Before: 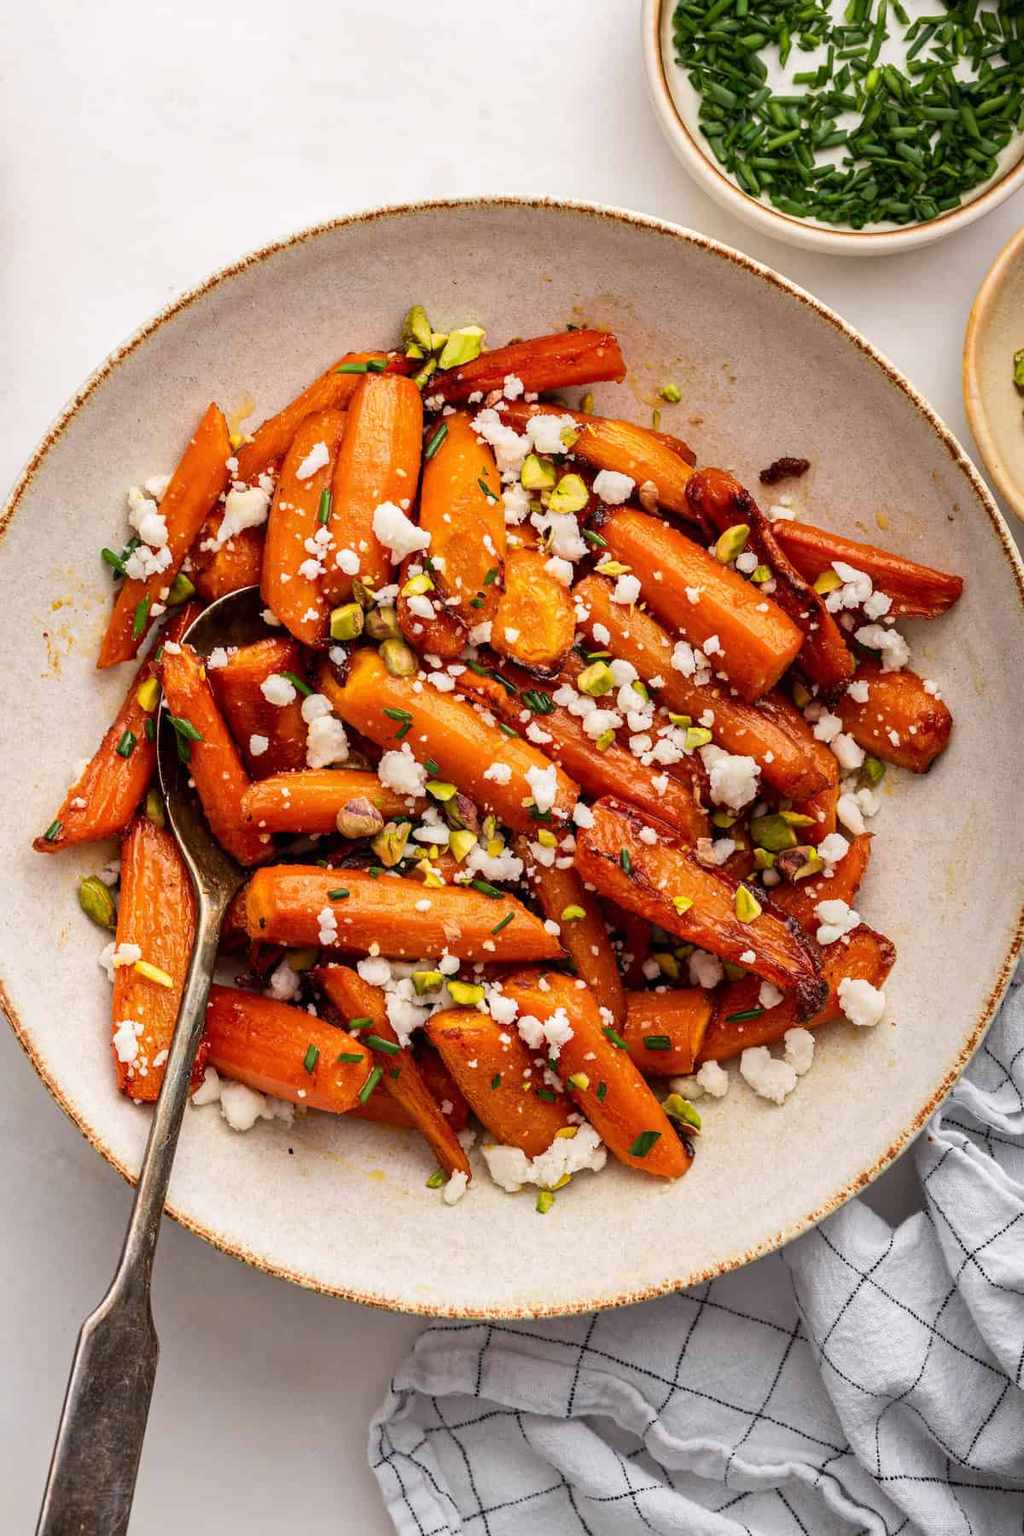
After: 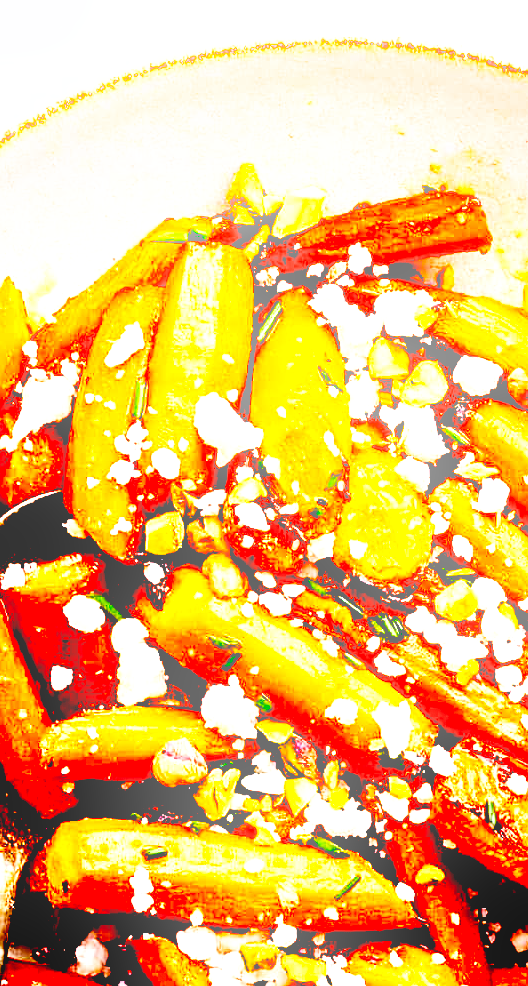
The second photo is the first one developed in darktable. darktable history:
bloom: size 13.65%, threshold 98.39%, strength 4.82%
levels: levels [0.073, 0.497, 0.972]
exposure: black level correction 0.035, exposure 0.9 EV, compensate highlight preservation false
crop: left 20.248%, top 10.86%, right 35.675%, bottom 34.321%
sharpen: on, module defaults
base curve: curves: ch0 [(0, 0) (0.007, 0.004) (0.027, 0.03) (0.046, 0.07) (0.207, 0.54) (0.442, 0.872) (0.673, 0.972) (1, 1)], preserve colors none
white balance: red 0.974, blue 1.044
